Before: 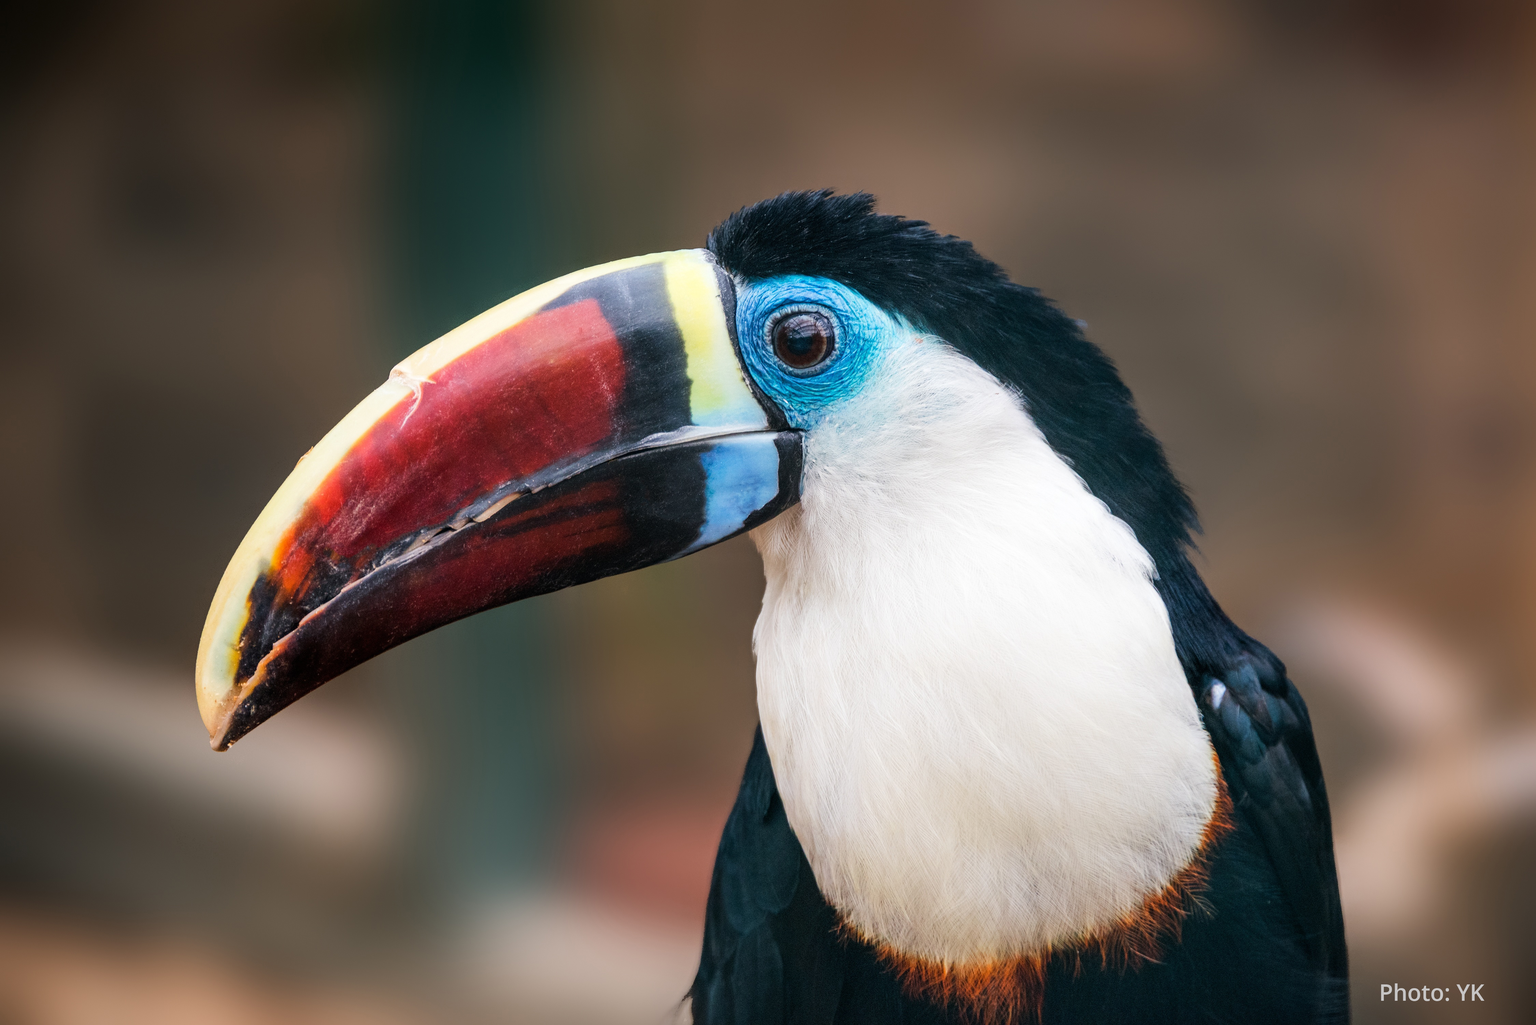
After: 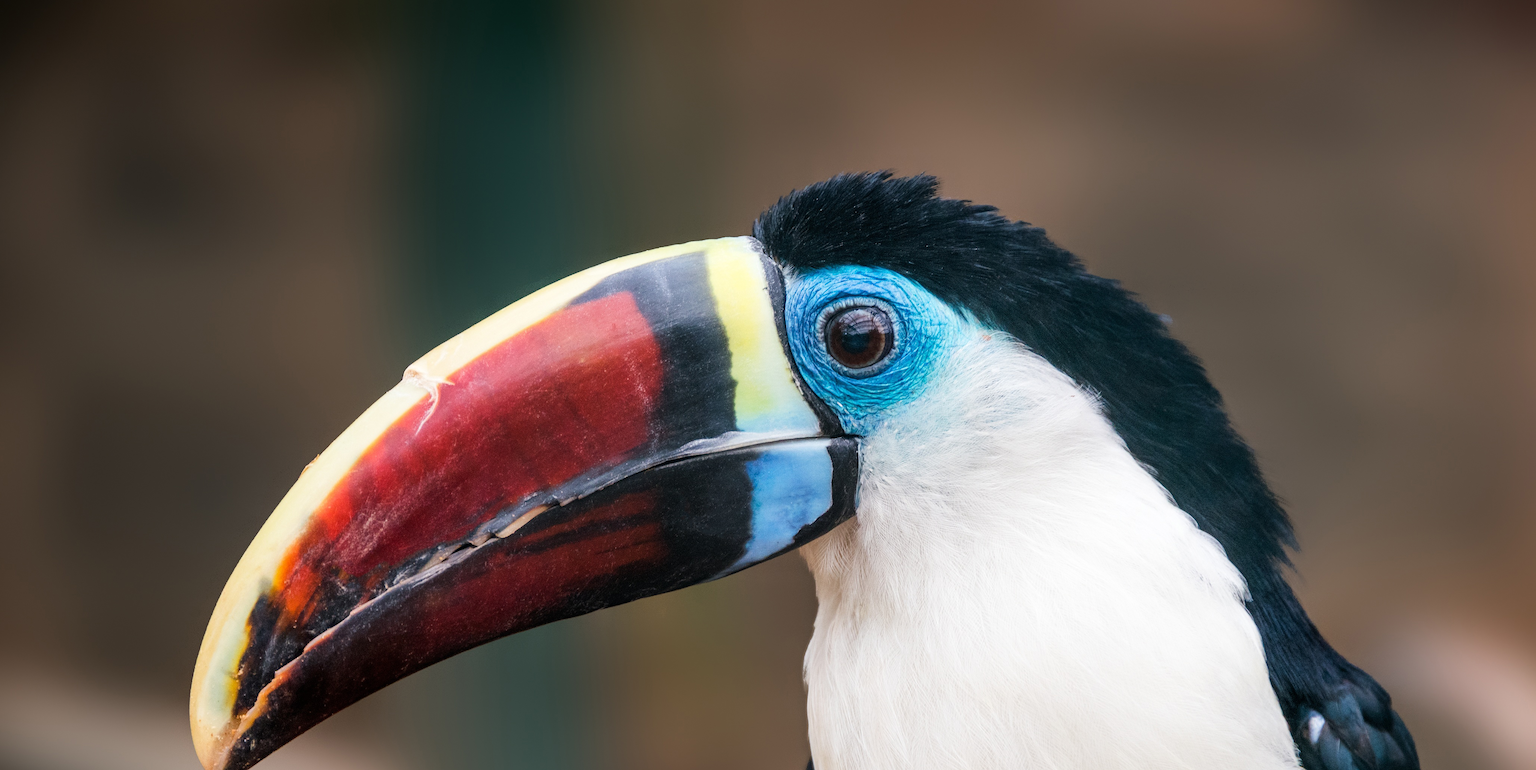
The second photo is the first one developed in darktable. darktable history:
crop: left 1.534%, top 3.375%, right 7.686%, bottom 28.424%
